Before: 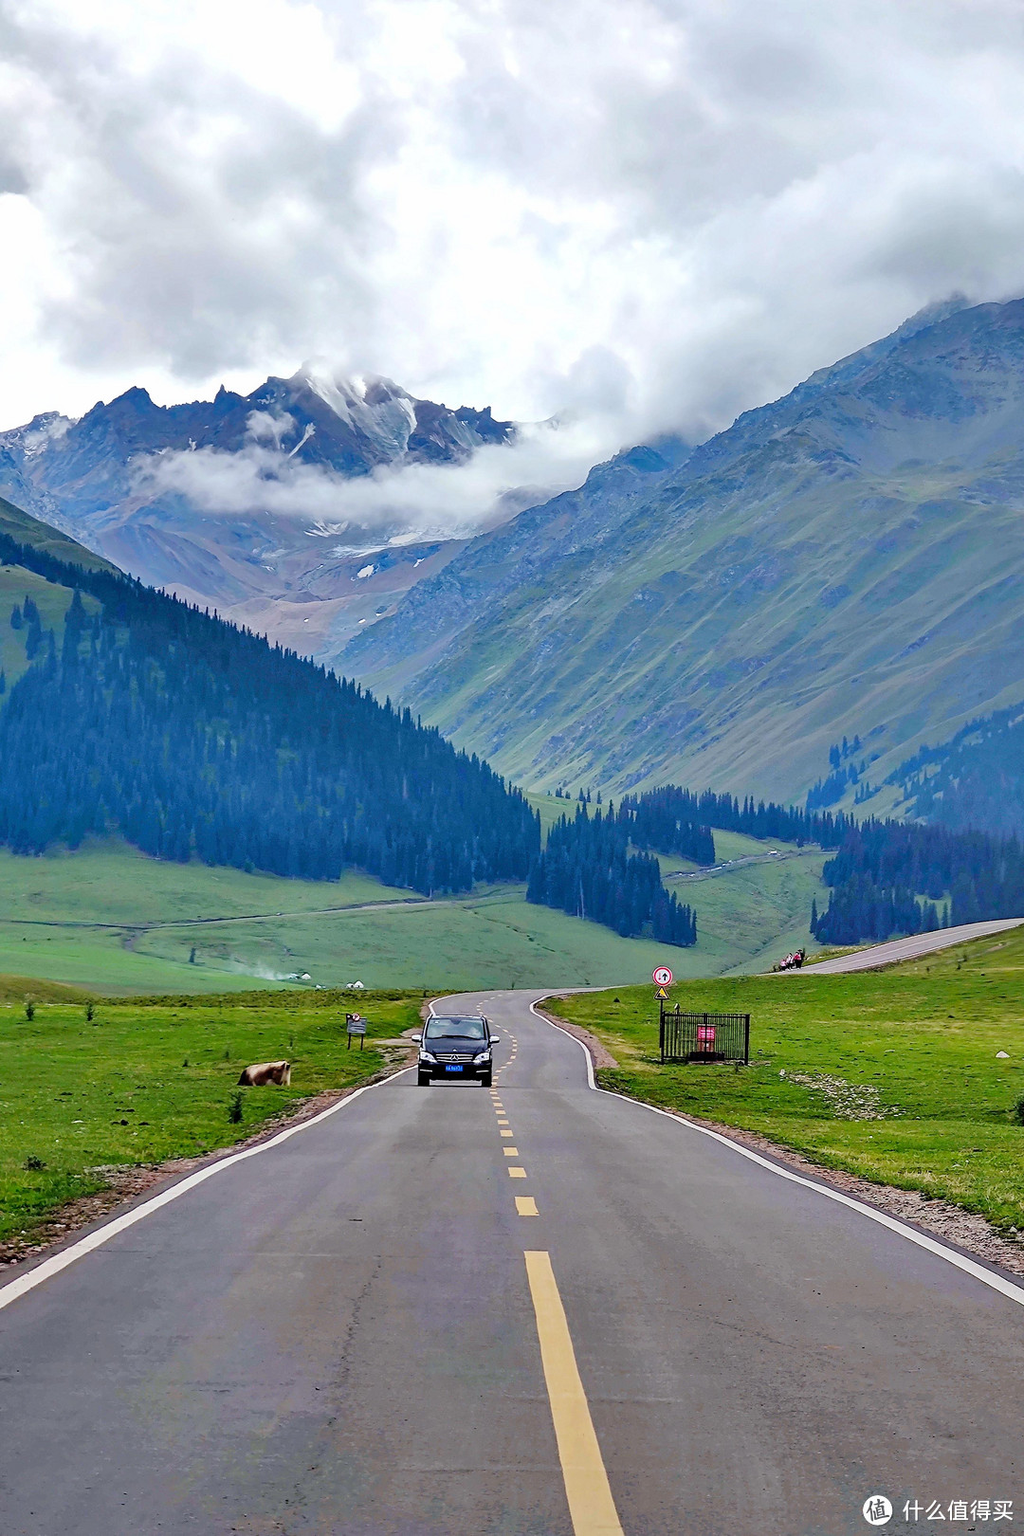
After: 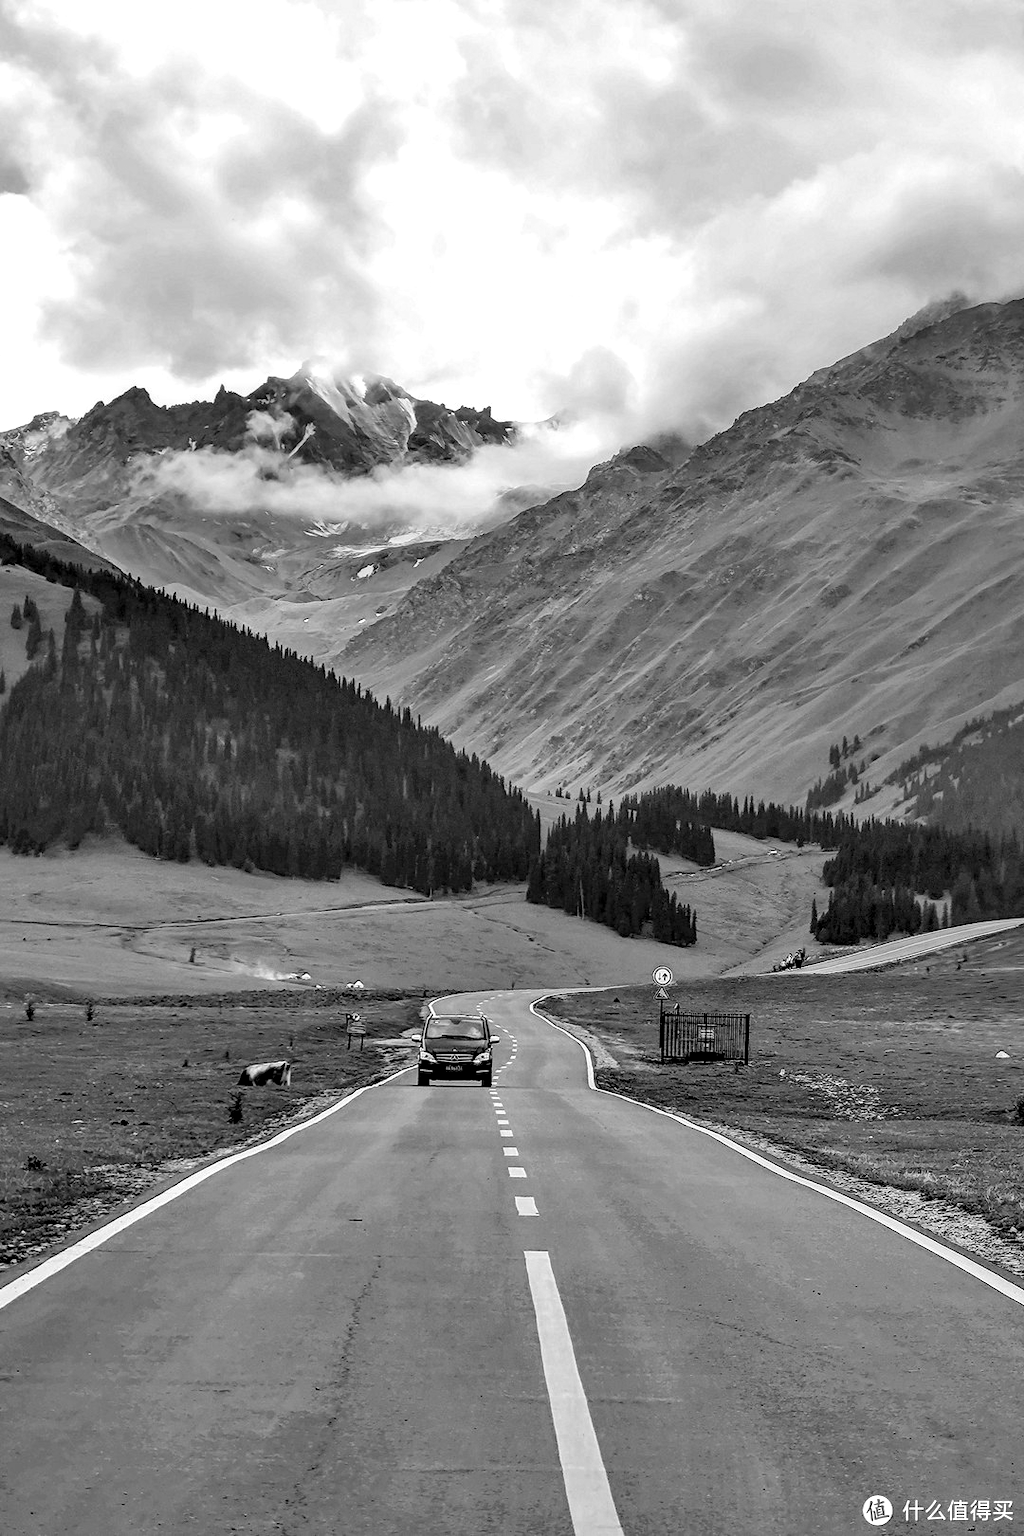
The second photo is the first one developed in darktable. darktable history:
local contrast: detail 150%
color zones: curves: ch0 [(0.004, 0.588) (0.116, 0.636) (0.259, 0.476) (0.423, 0.464) (0.75, 0.5)]; ch1 [(0, 0) (0.143, 0) (0.286, 0) (0.429, 0) (0.571, 0) (0.714, 0) (0.857, 0)]
color balance rgb: perceptual saturation grading › global saturation 14.549%, saturation formula JzAzBz (2021)
